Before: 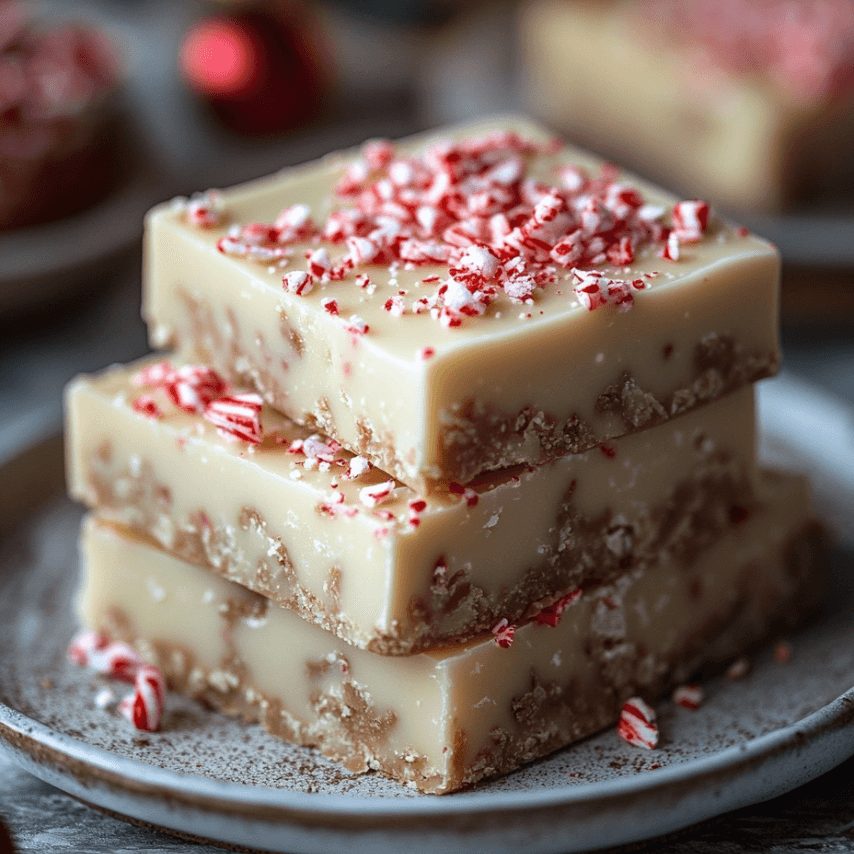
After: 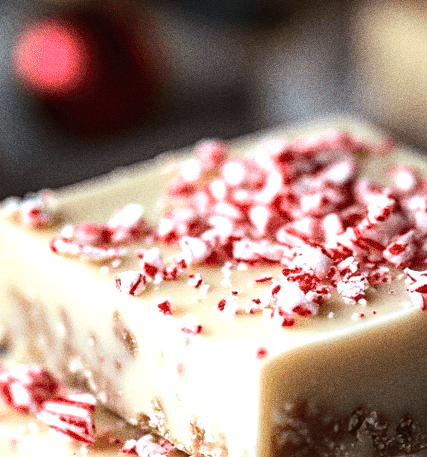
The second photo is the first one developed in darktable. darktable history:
crop: left 19.556%, right 30.401%, bottom 46.458%
tone equalizer: -8 EV -0.75 EV, -7 EV -0.7 EV, -6 EV -0.6 EV, -5 EV -0.4 EV, -3 EV 0.4 EV, -2 EV 0.6 EV, -1 EV 0.7 EV, +0 EV 0.75 EV, edges refinement/feathering 500, mask exposure compensation -1.57 EV, preserve details no
grain: coarseness 0.09 ISO, strength 40%
